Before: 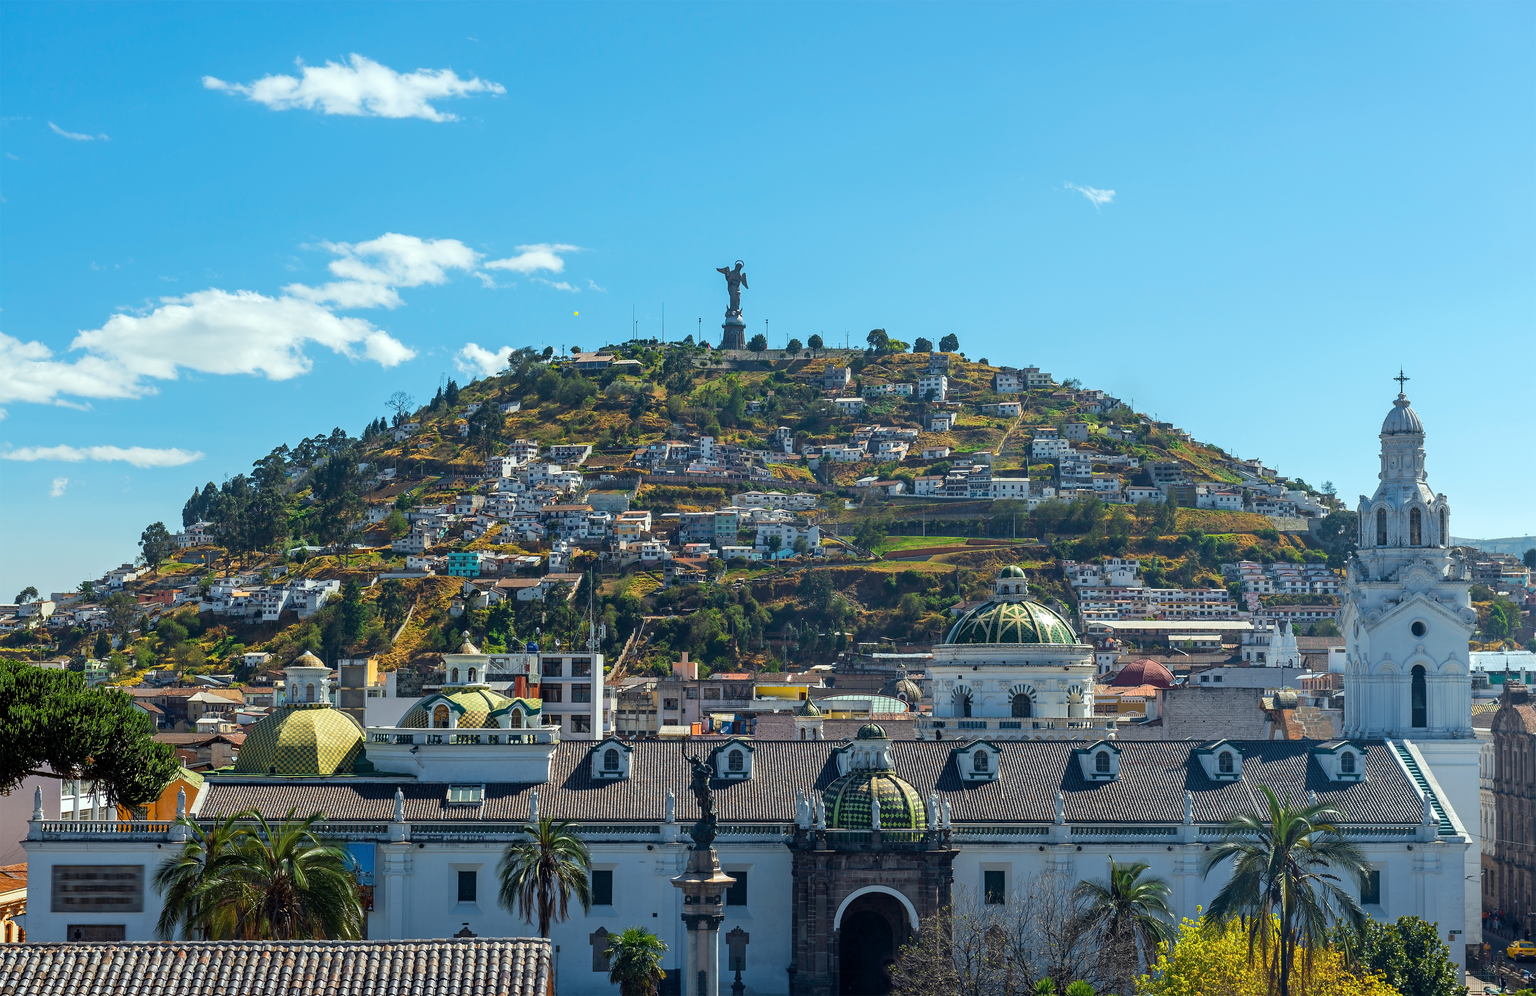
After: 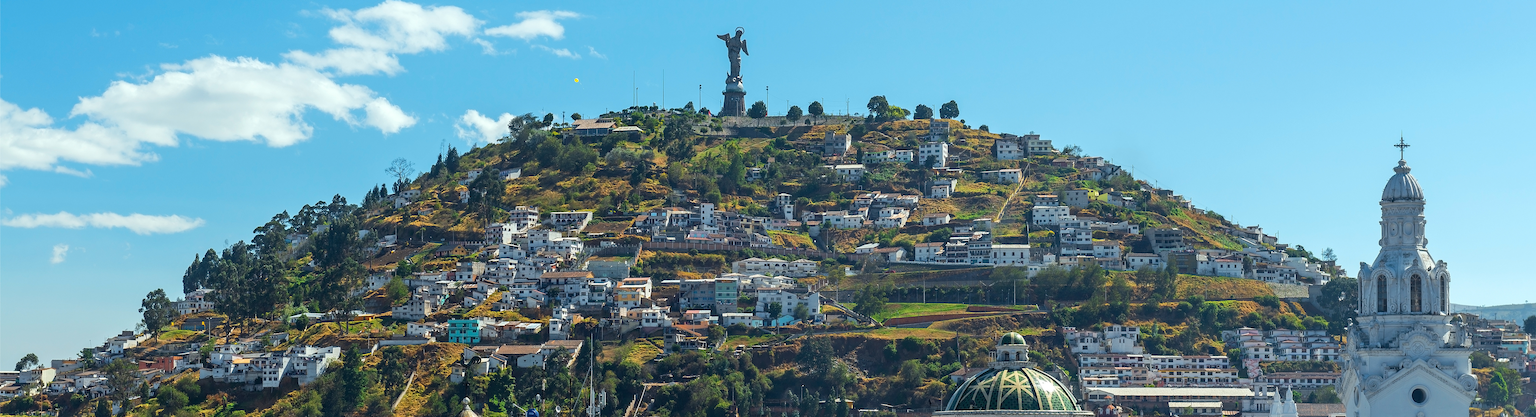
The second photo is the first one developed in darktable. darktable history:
crop and rotate: top 23.462%, bottom 34.623%
